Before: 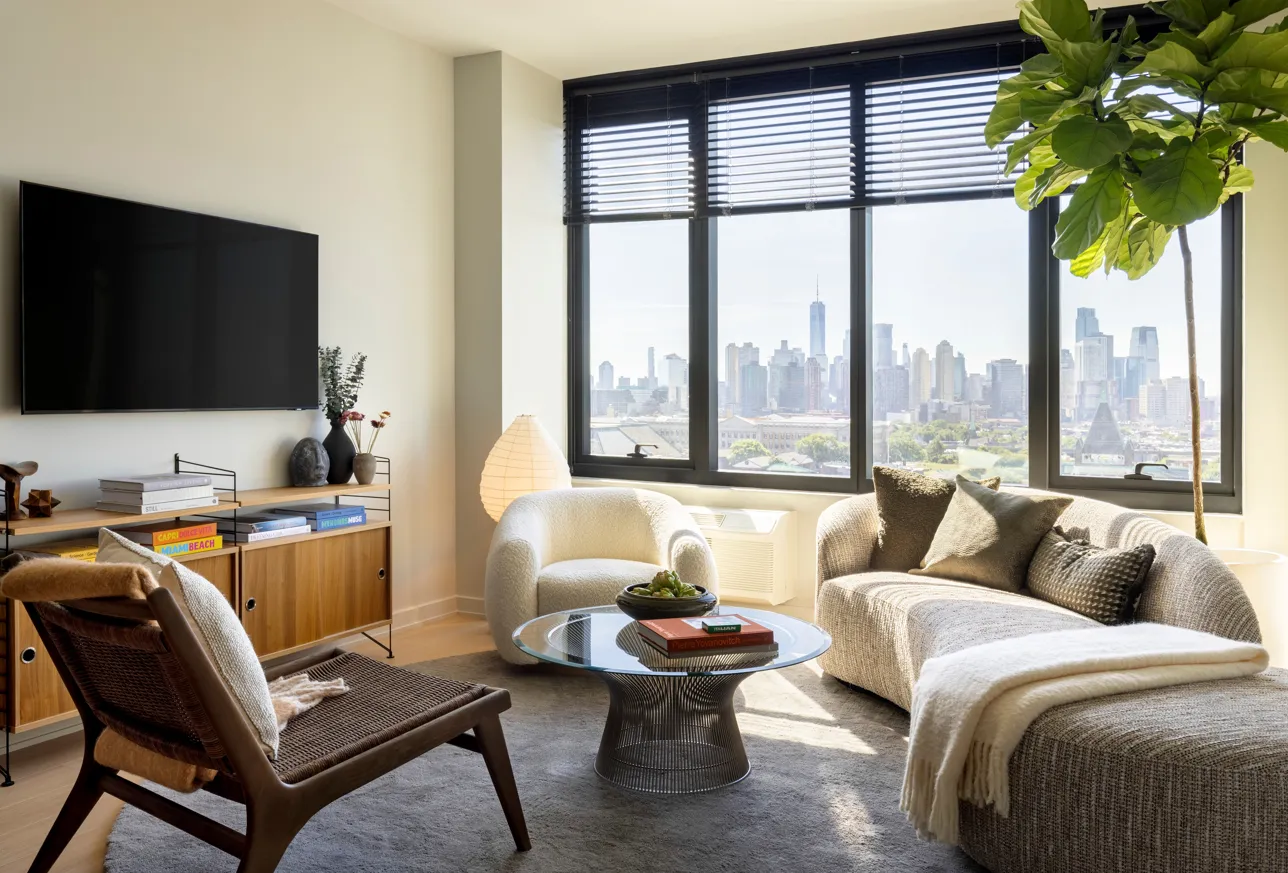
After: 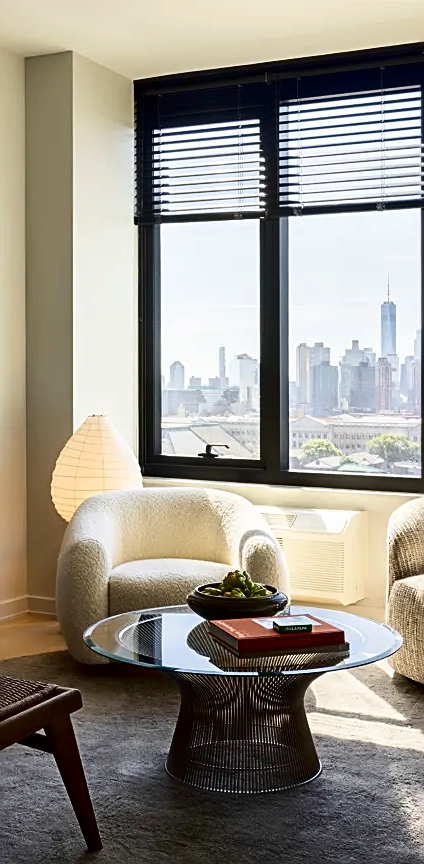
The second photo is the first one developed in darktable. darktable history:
crop: left 33.373%, right 33.692%
sharpen: amount 0.588
contrast brightness saturation: contrast 0.194, brightness -0.227, saturation 0.106
